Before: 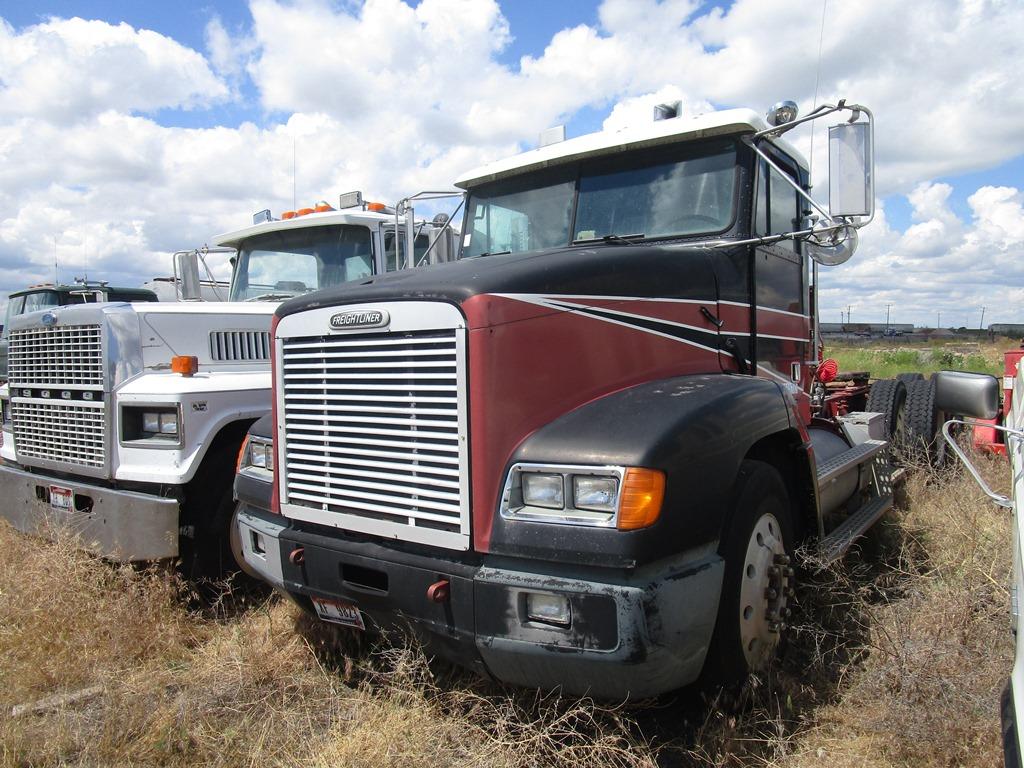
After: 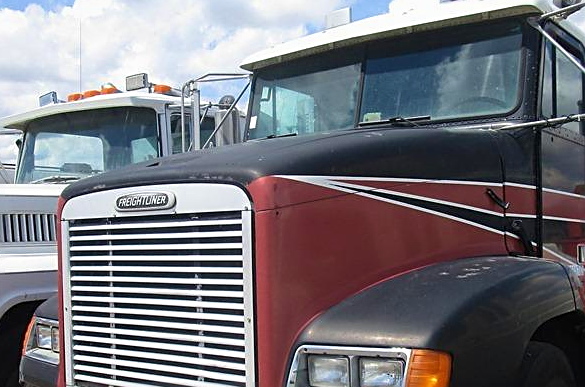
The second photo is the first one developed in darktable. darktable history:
sharpen: on, module defaults
tone equalizer: -7 EV 0.18 EV, -6 EV 0.12 EV, -5 EV 0.08 EV, -4 EV 0.04 EV, -2 EV -0.02 EV, -1 EV -0.04 EV, +0 EV -0.06 EV, luminance estimator HSV value / RGB max
velvia: on, module defaults
crop: left 20.932%, top 15.471%, right 21.848%, bottom 34.081%
